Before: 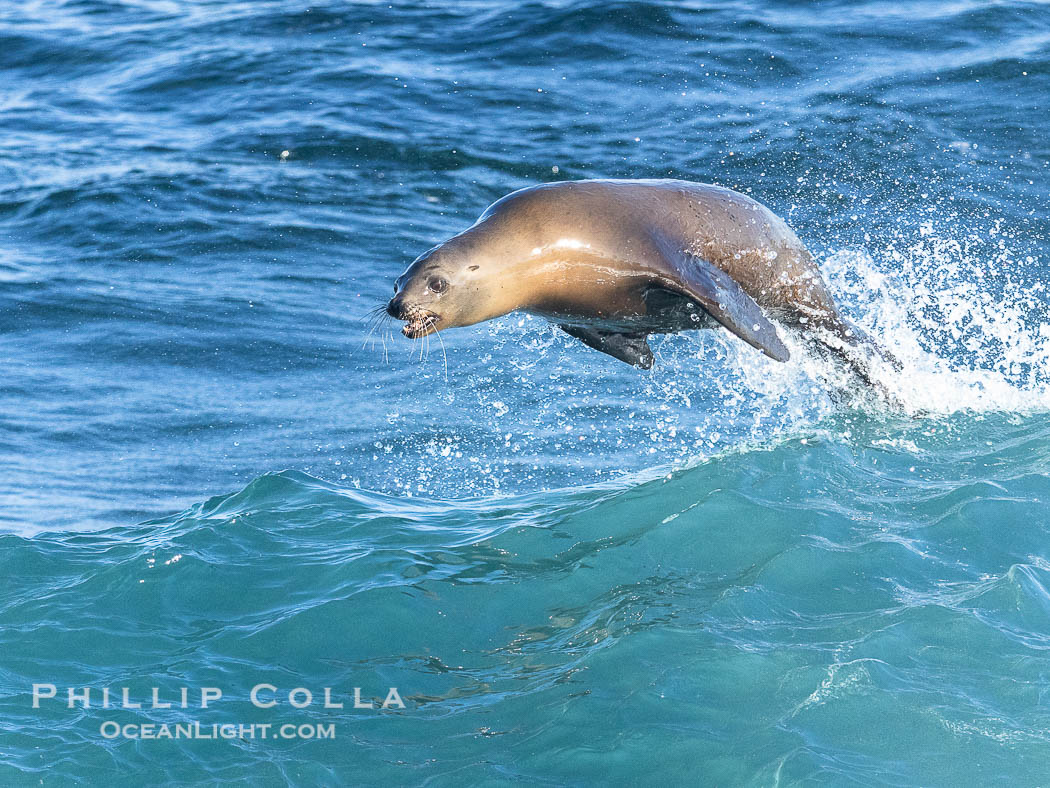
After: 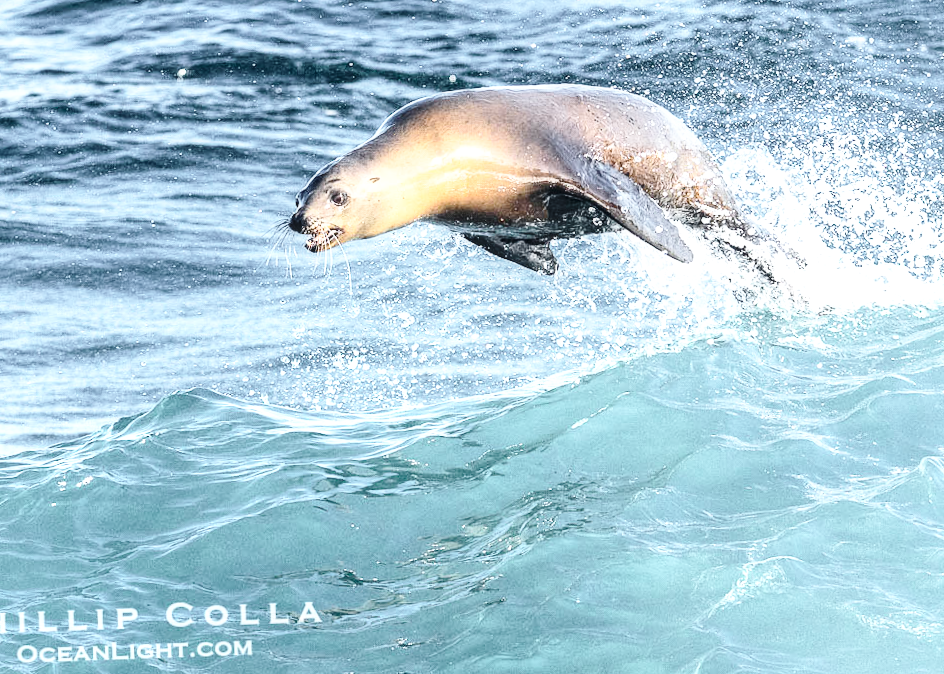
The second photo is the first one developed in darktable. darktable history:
base curve: curves: ch0 [(0, 0) (0.028, 0.03) (0.121, 0.232) (0.46, 0.748) (0.859, 0.968) (1, 1)], preserve colors none
rotate and perspective: rotation -2°, crop left 0.022, crop right 0.978, crop top 0.049, crop bottom 0.951
local contrast: on, module defaults
crop and rotate: left 8.262%, top 9.226%
color zones: curves: ch1 [(0.25, 0.61) (0.75, 0.248)]
contrast brightness saturation: contrast 0.28
